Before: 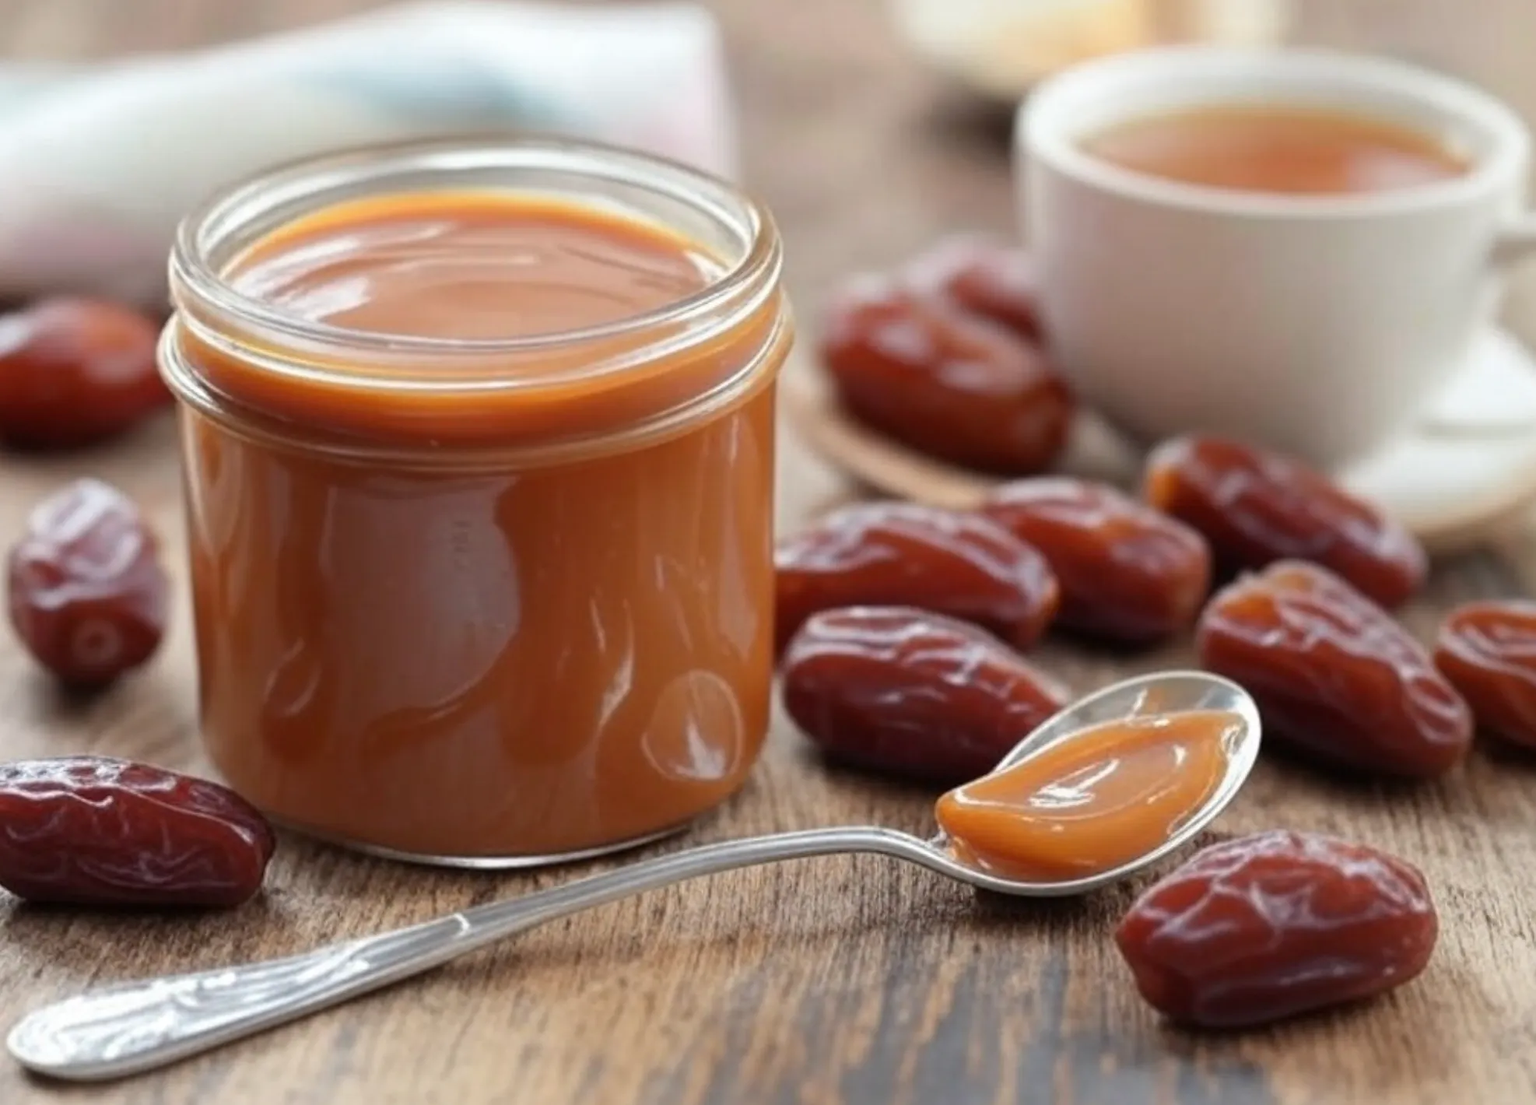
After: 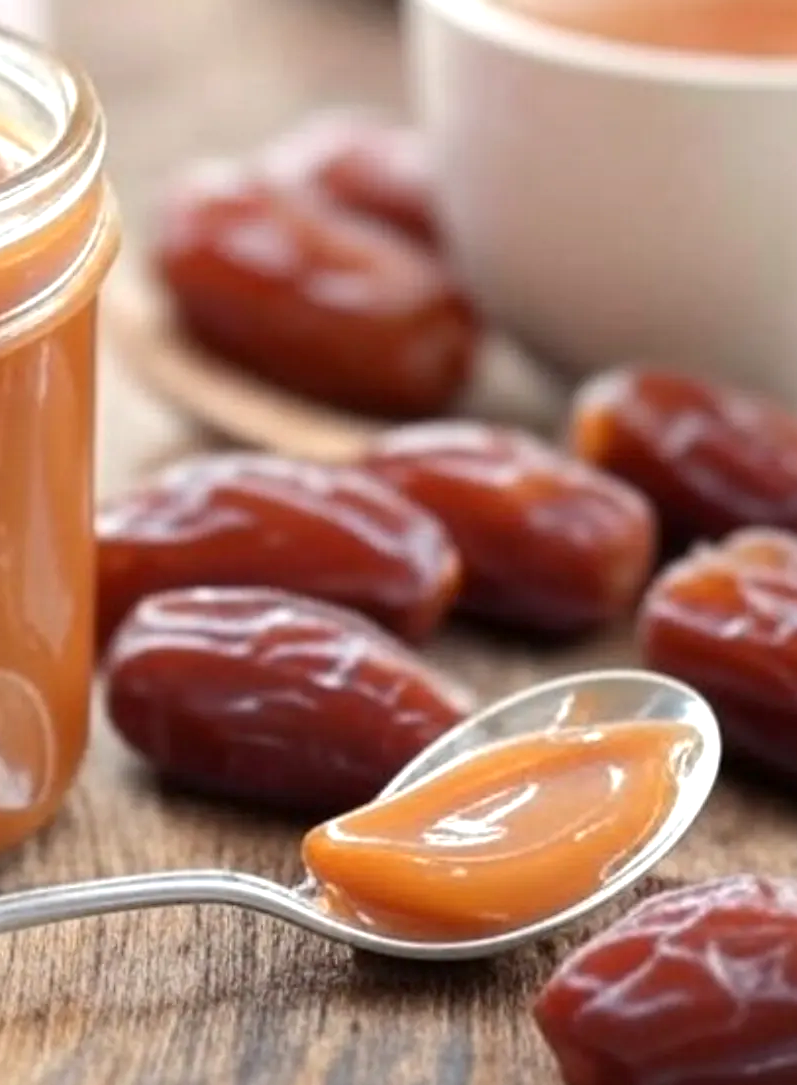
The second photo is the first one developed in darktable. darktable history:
local contrast: mode bilateral grid, contrast 15, coarseness 35, detail 104%, midtone range 0.2
crop: left 45.62%, top 13.589%, right 13.989%, bottom 9.98%
exposure: black level correction 0.001, exposure 0.498 EV, compensate exposure bias true, compensate highlight preservation false
